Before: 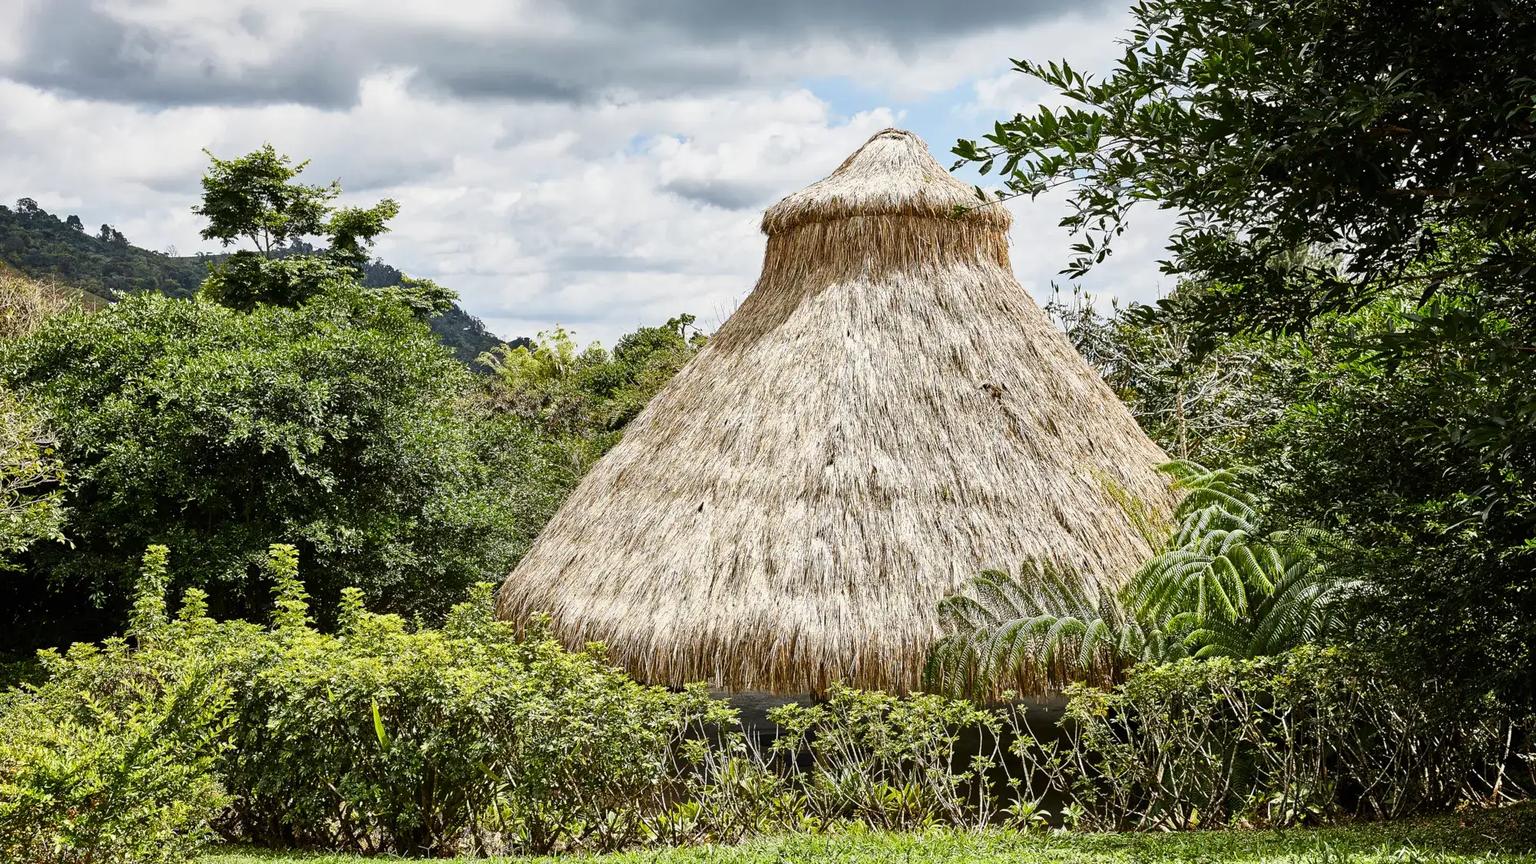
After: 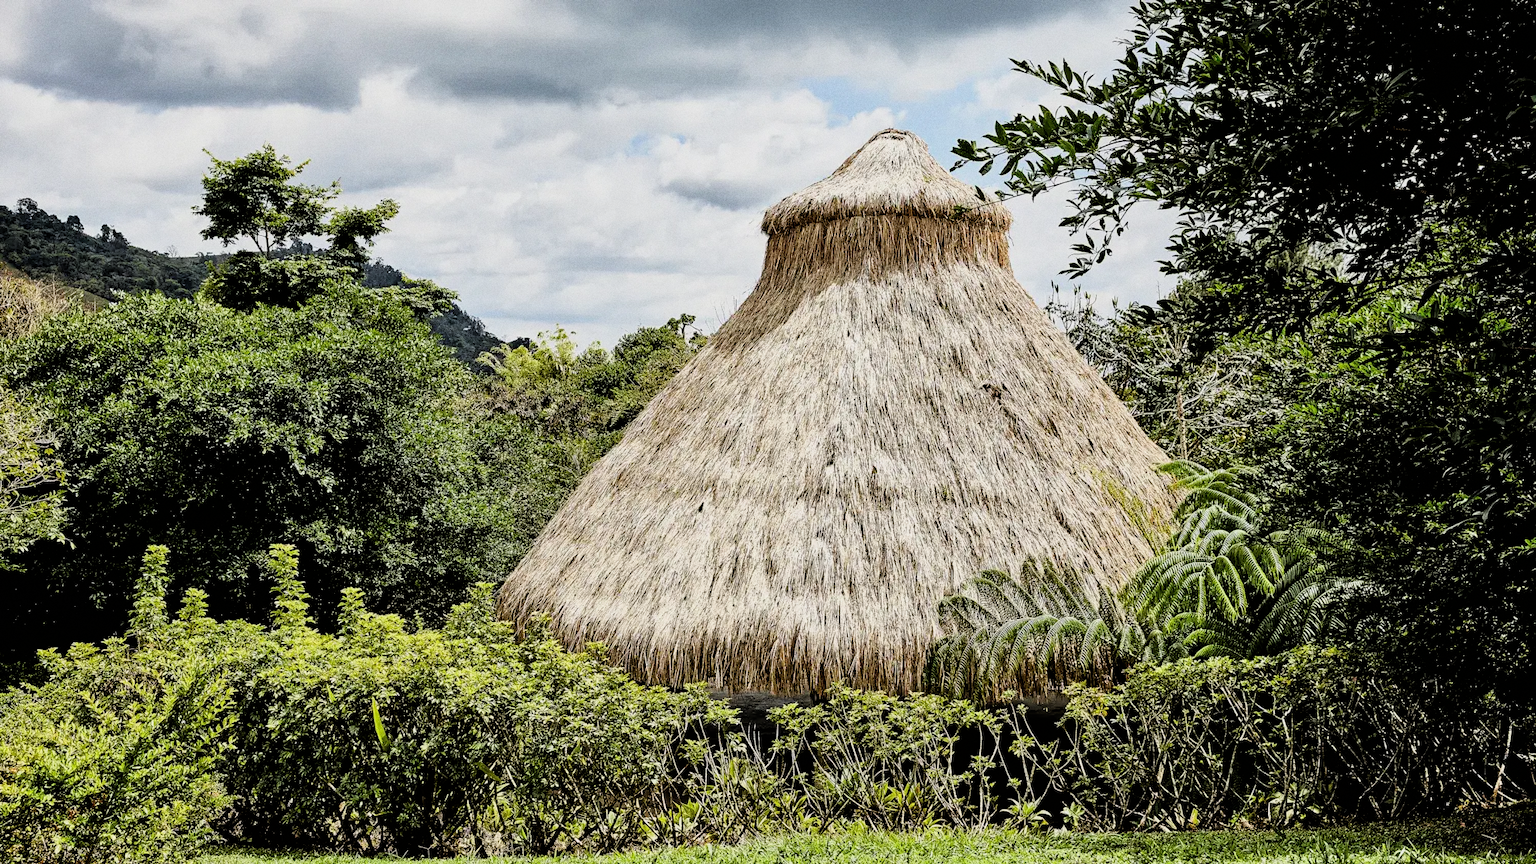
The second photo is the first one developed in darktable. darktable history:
filmic rgb: black relative exposure -3.92 EV, white relative exposure 3.14 EV, hardness 2.87
grain: coarseness 0.47 ISO
